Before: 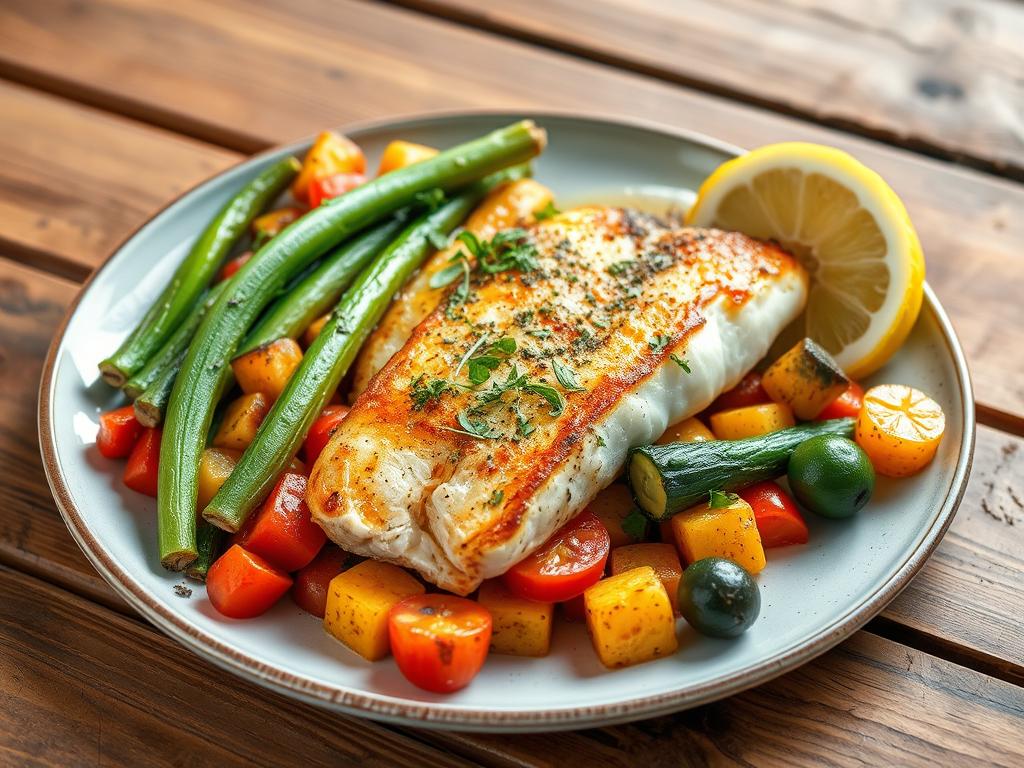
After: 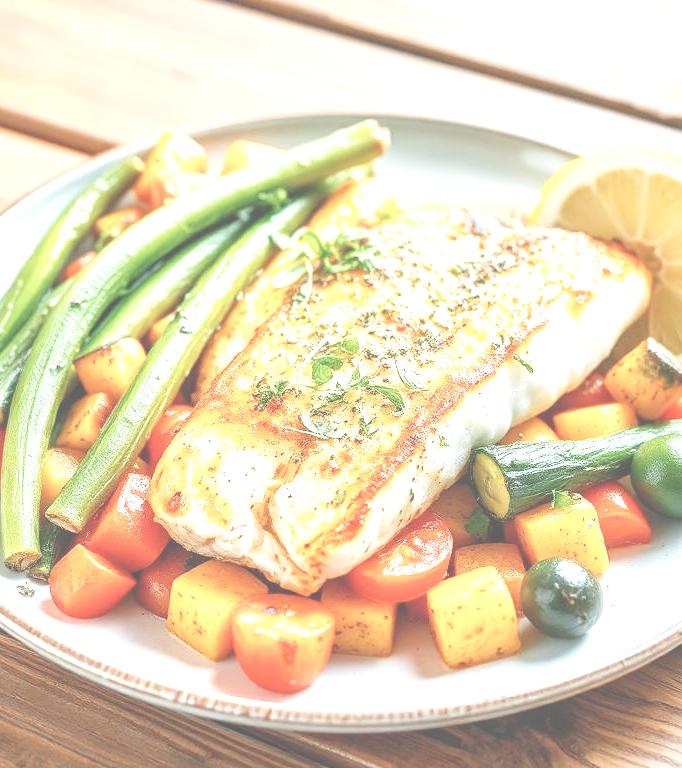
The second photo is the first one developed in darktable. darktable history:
exposure: black level correction -0.023, exposure 1.393 EV, compensate exposure bias true, compensate highlight preservation false
crop: left 15.411%, right 17.934%
local contrast: on, module defaults
base curve: curves: ch0 [(0, 0.007) (0.028, 0.063) (0.121, 0.311) (0.46, 0.743) (0.859, 0.957) (1, 1)], preserve colors none
